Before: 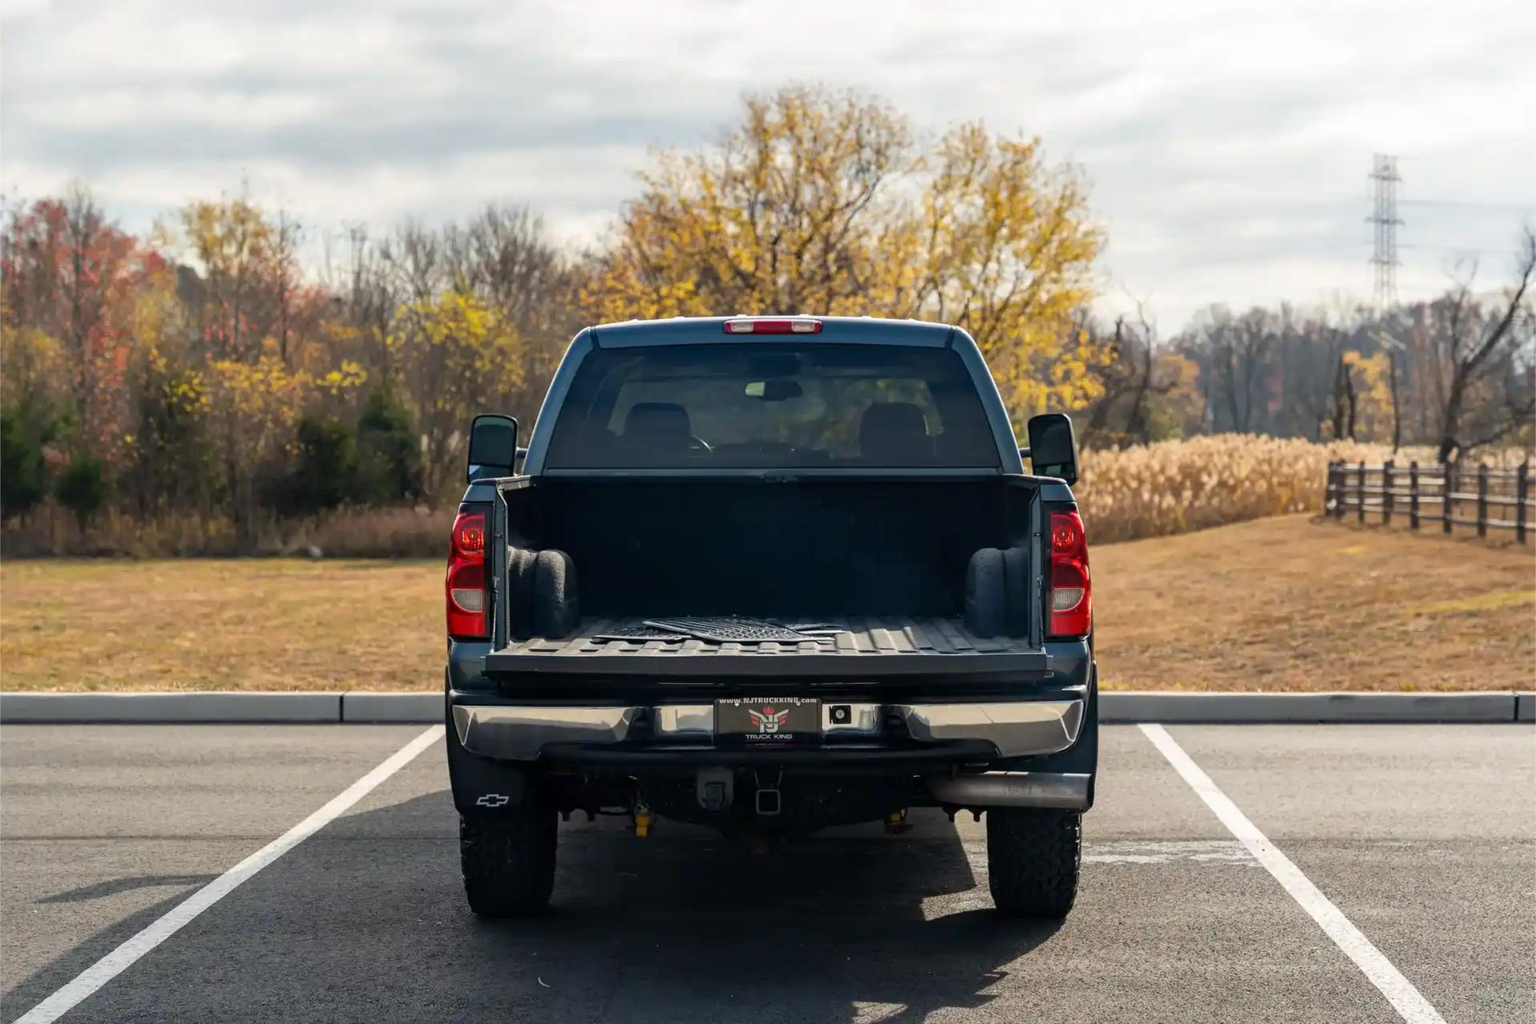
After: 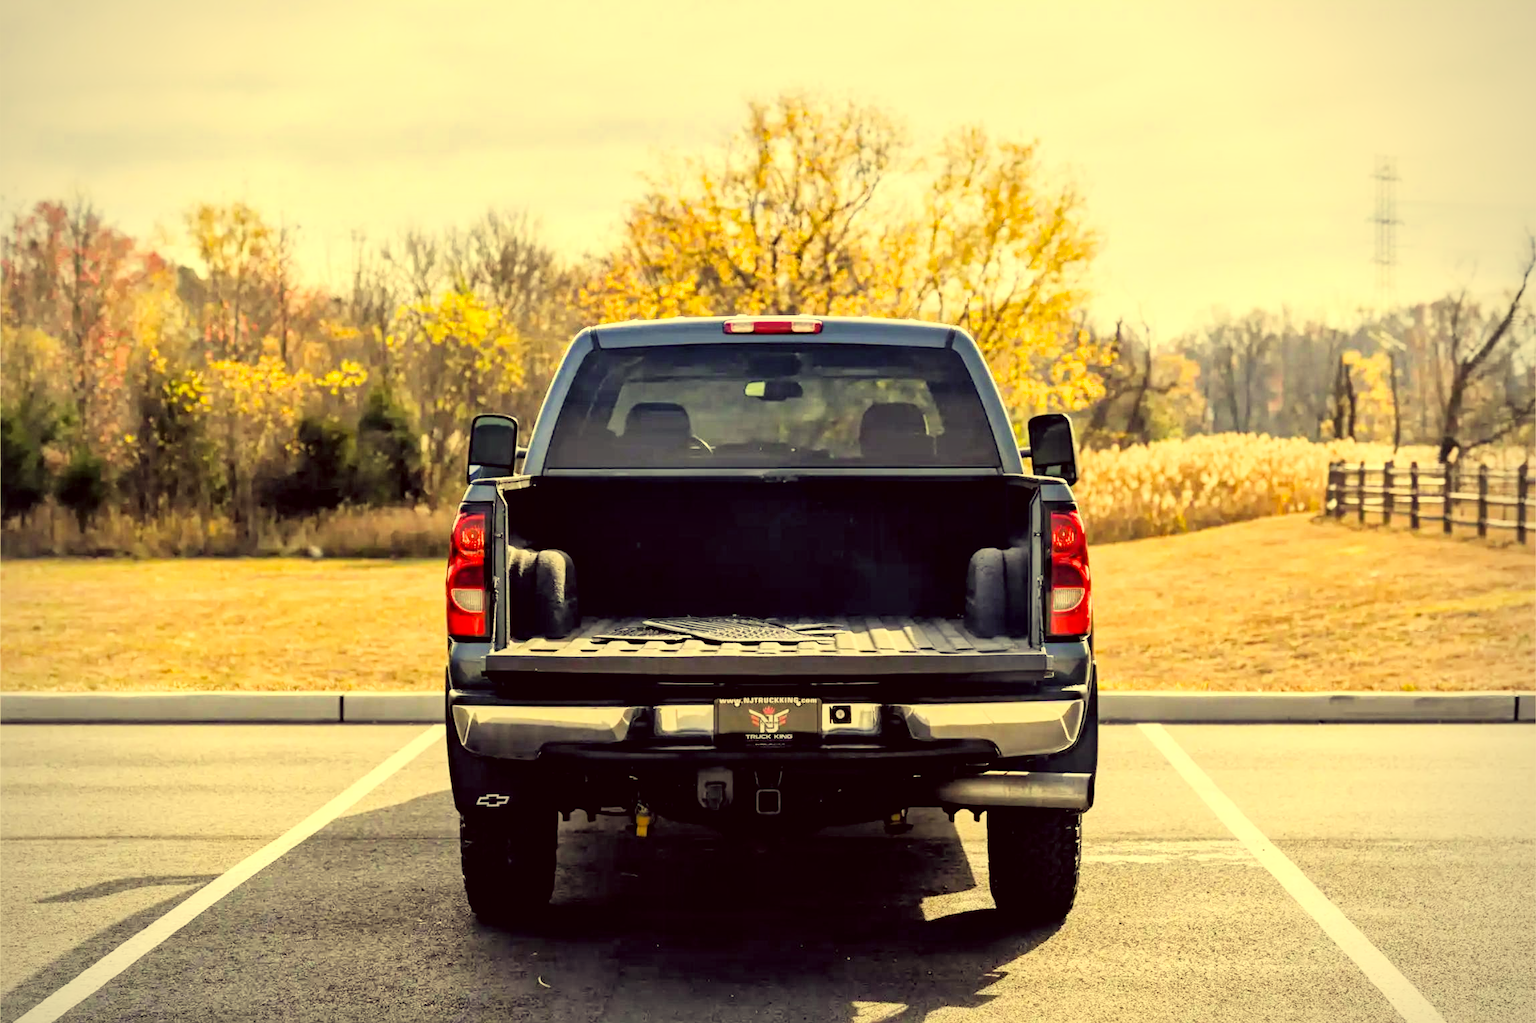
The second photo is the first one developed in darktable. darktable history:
vignetting: brightness -0.414, saturation -0.29
exposure: black level correction 0, exposure 1.387 EV, compensate exposure bias true, compensate highlight preservation false
filmic rgb: black relative exposure -7.49 EV, white relative exposure 5 EV, hardness 3.34, contrast 1.297
local contrast: mode bilateral grid, contrast 20, coarseness 49, detail 150%, midtone range 0.2
color correction: highlights a* -0.461, highlights b* 39.93, shadows a* 9.26, shadows b* -0.566
